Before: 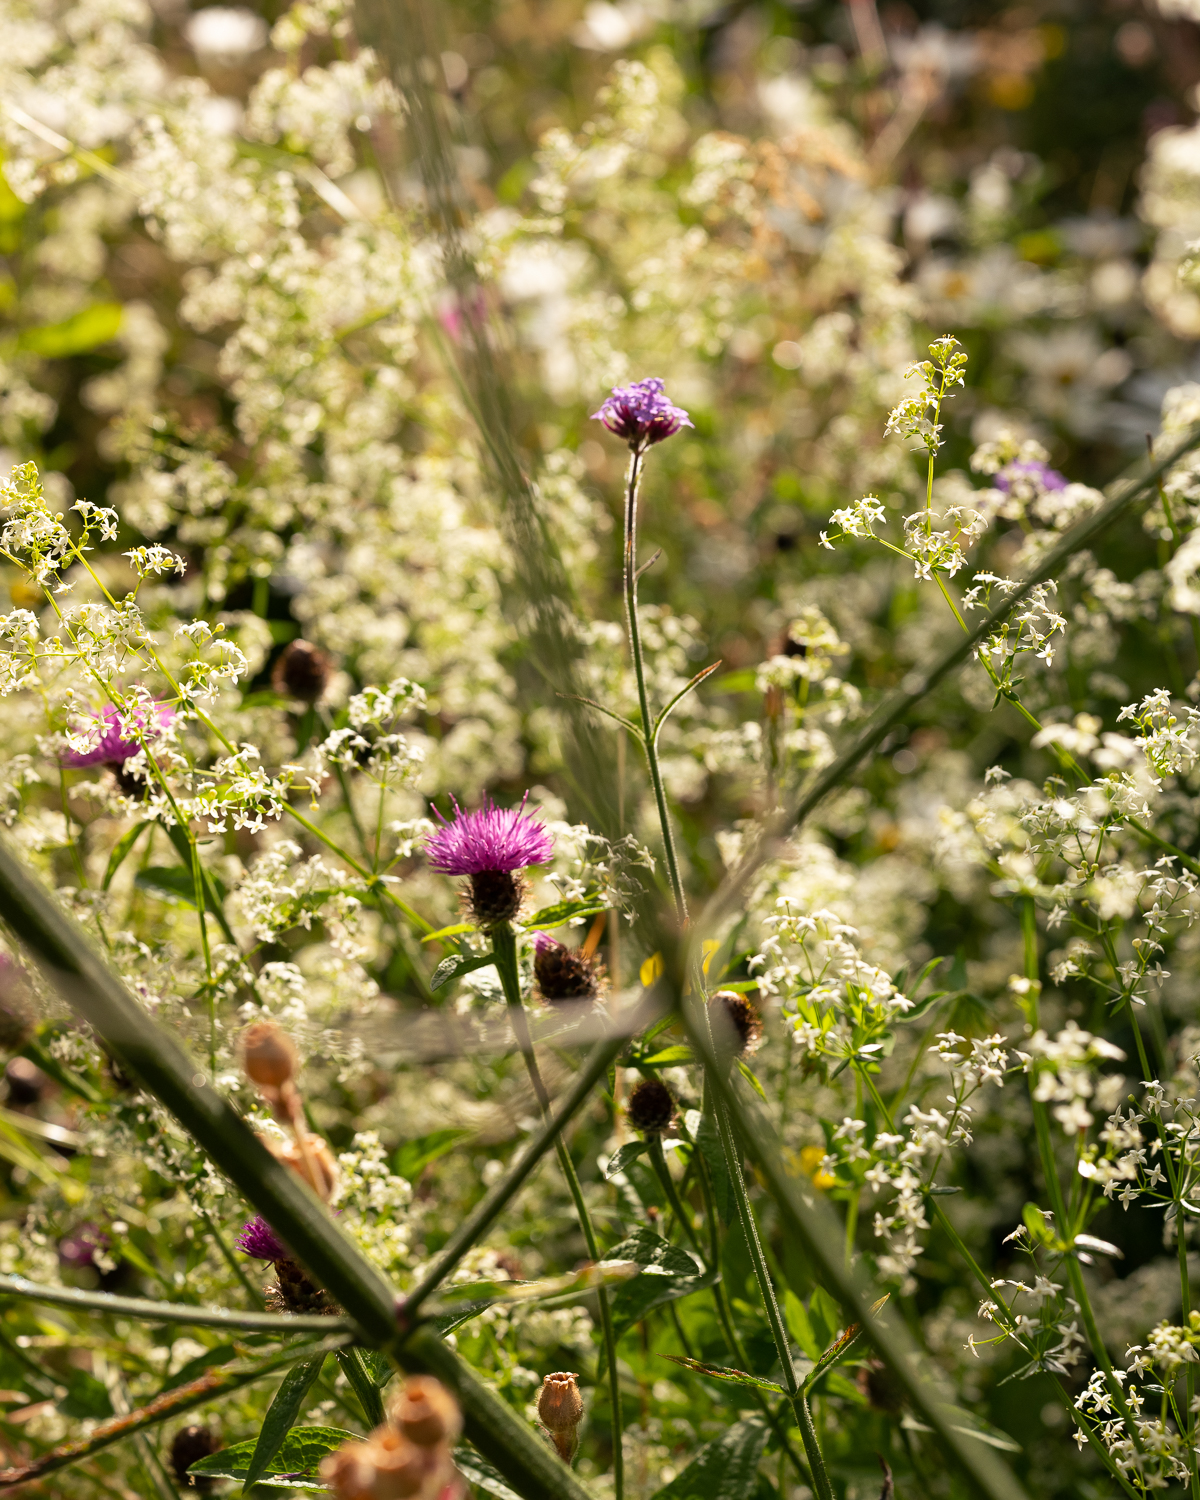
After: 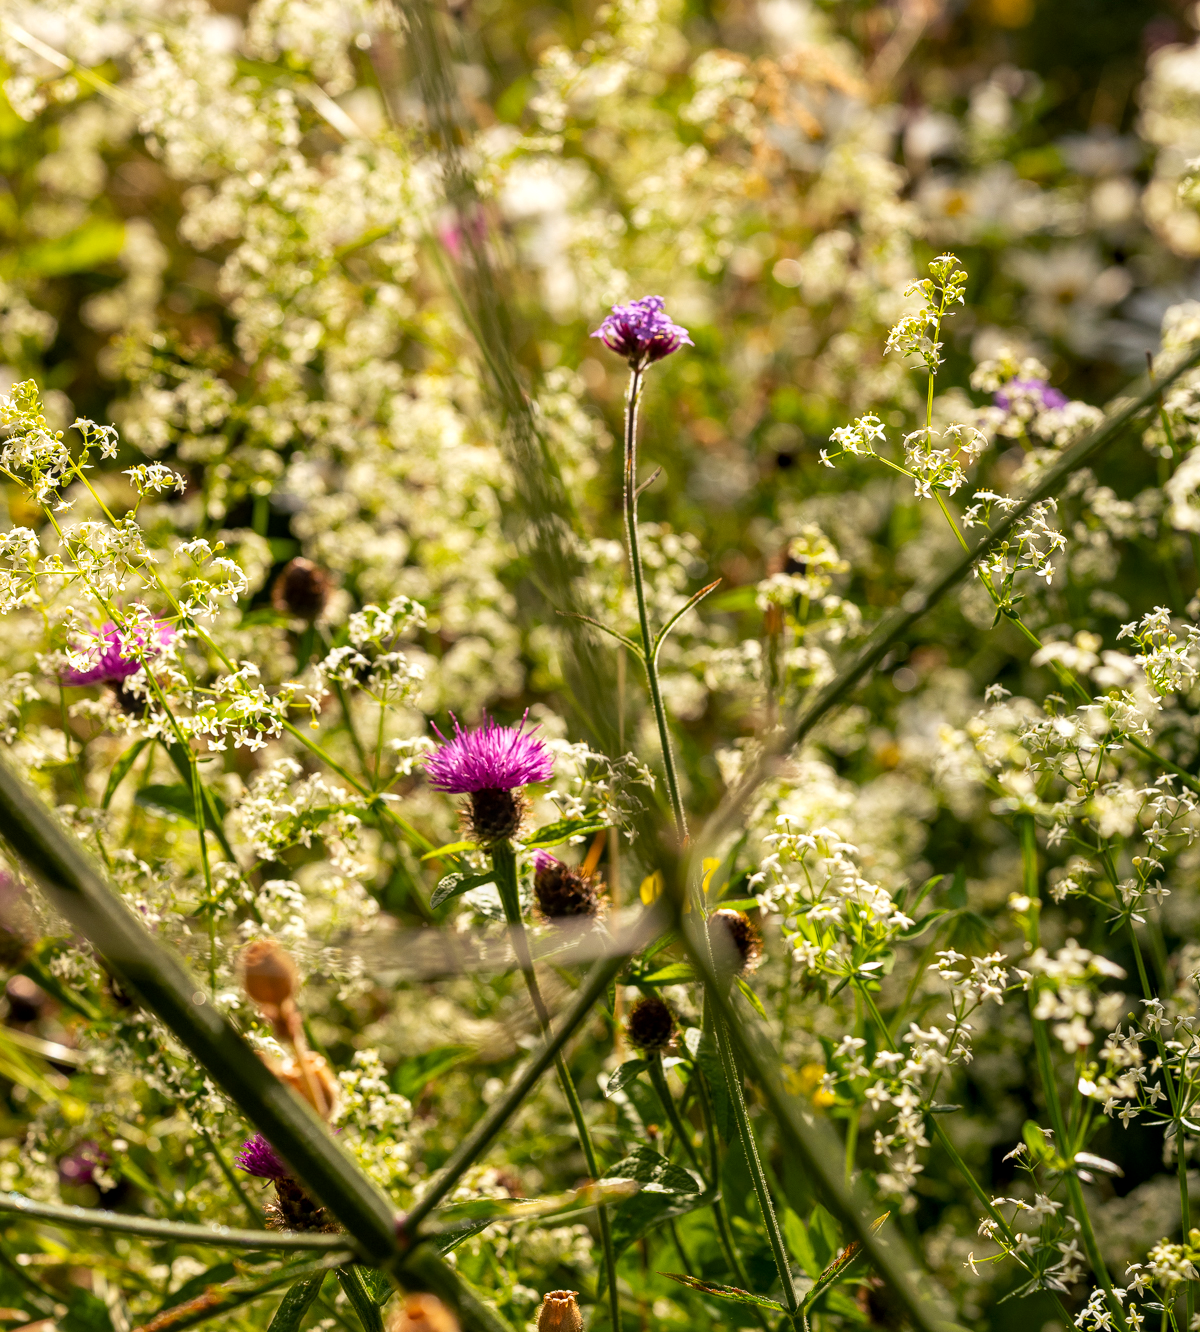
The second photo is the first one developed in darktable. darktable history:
crop and rotate: top 5.506%, bottom 5.663%
local contrast: on, module defaults
color balance rgb: linear chroma grading › global chroma 5.244%, perceptual saturation grading › global saturation 7.101%, perceptual saturation grading › shadows 3.484%, global vibrance 20%
